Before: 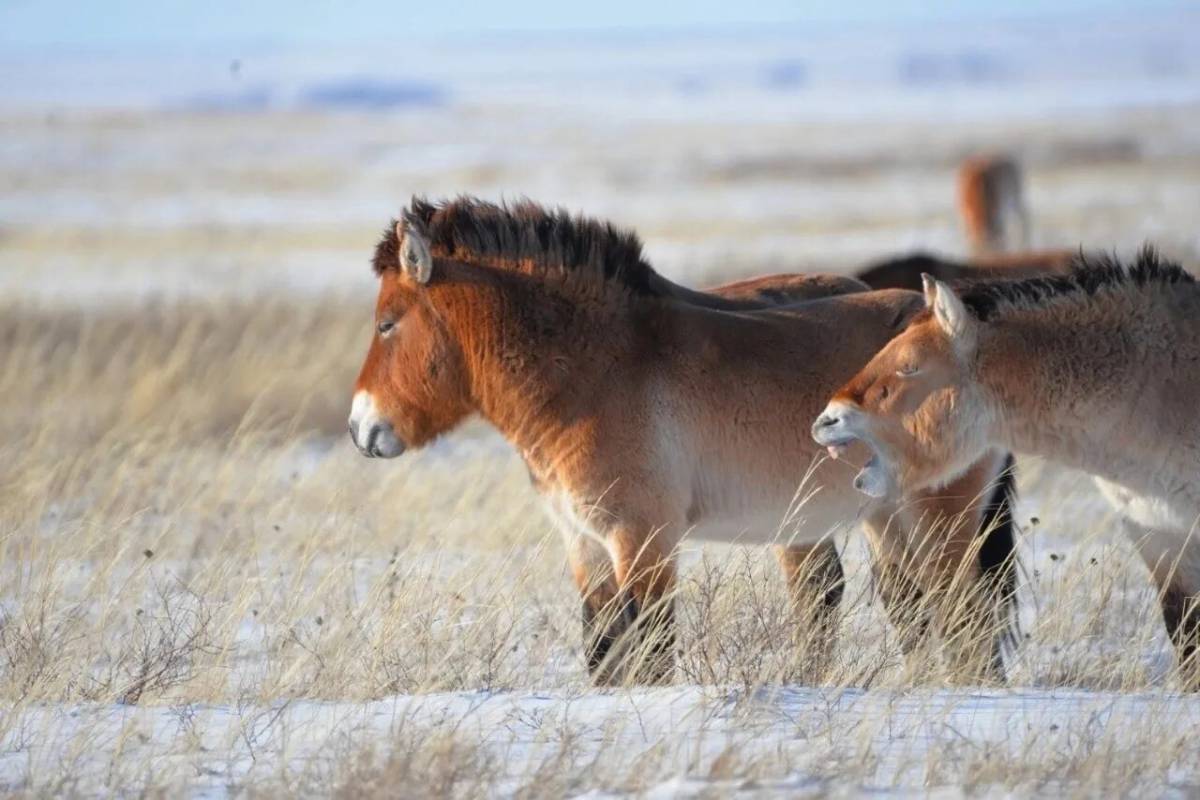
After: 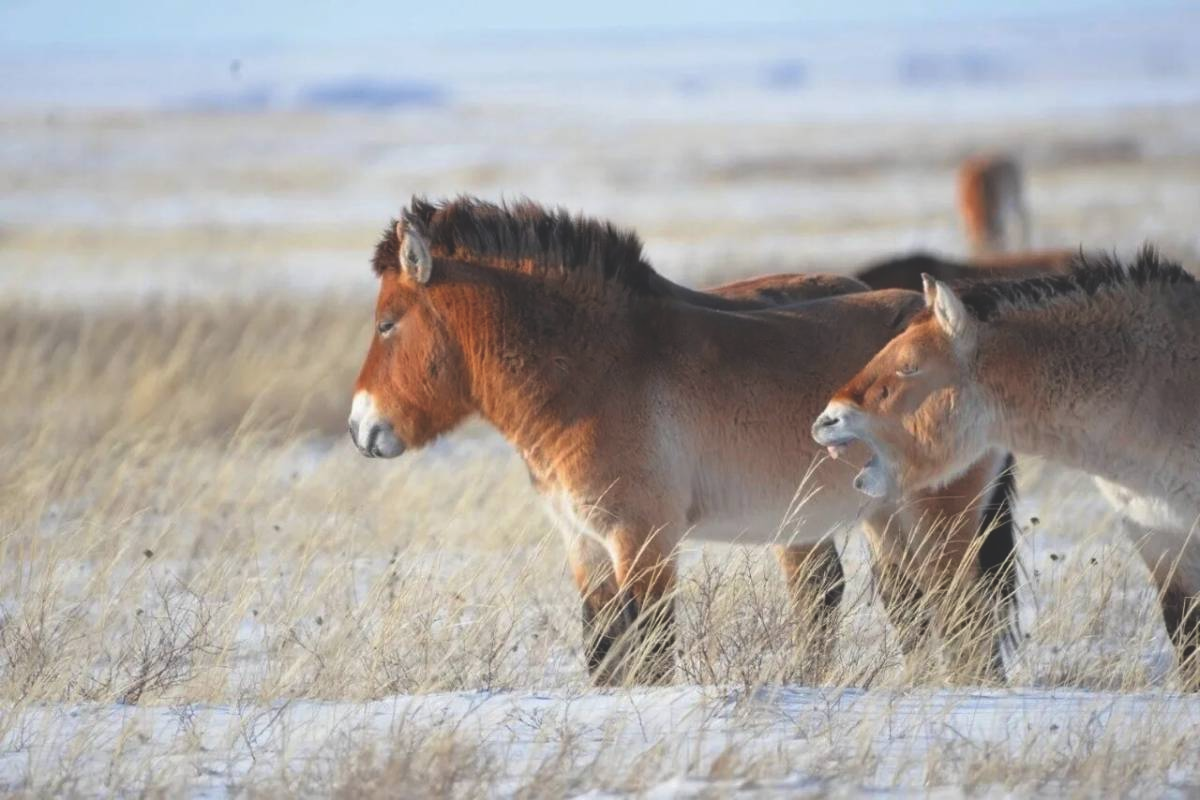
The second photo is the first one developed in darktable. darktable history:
exposure: black level correction -0.021, exposure -0.035 EV, compensate highlight preservation false
